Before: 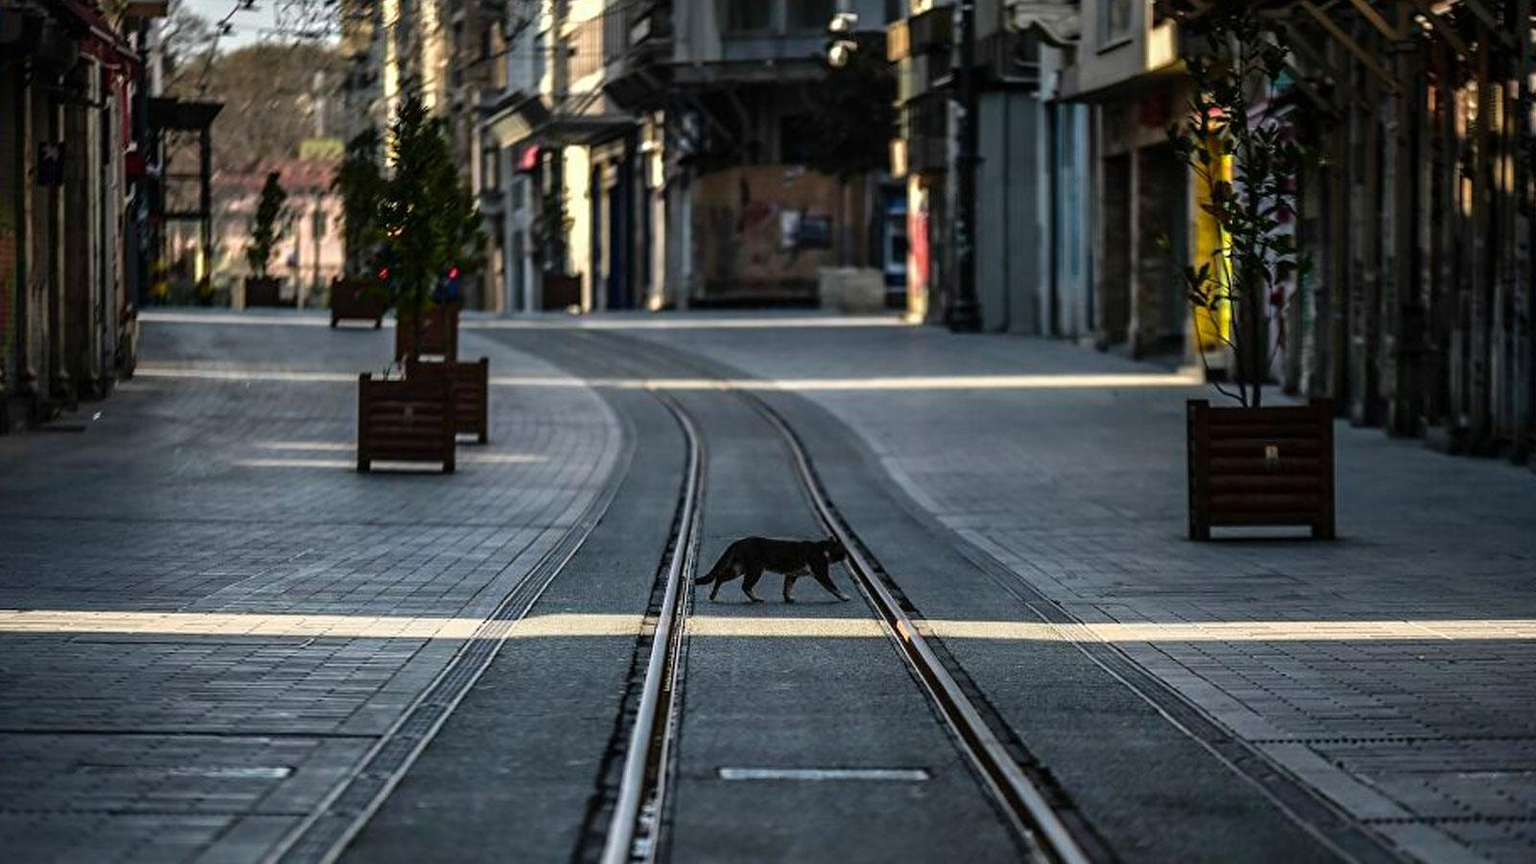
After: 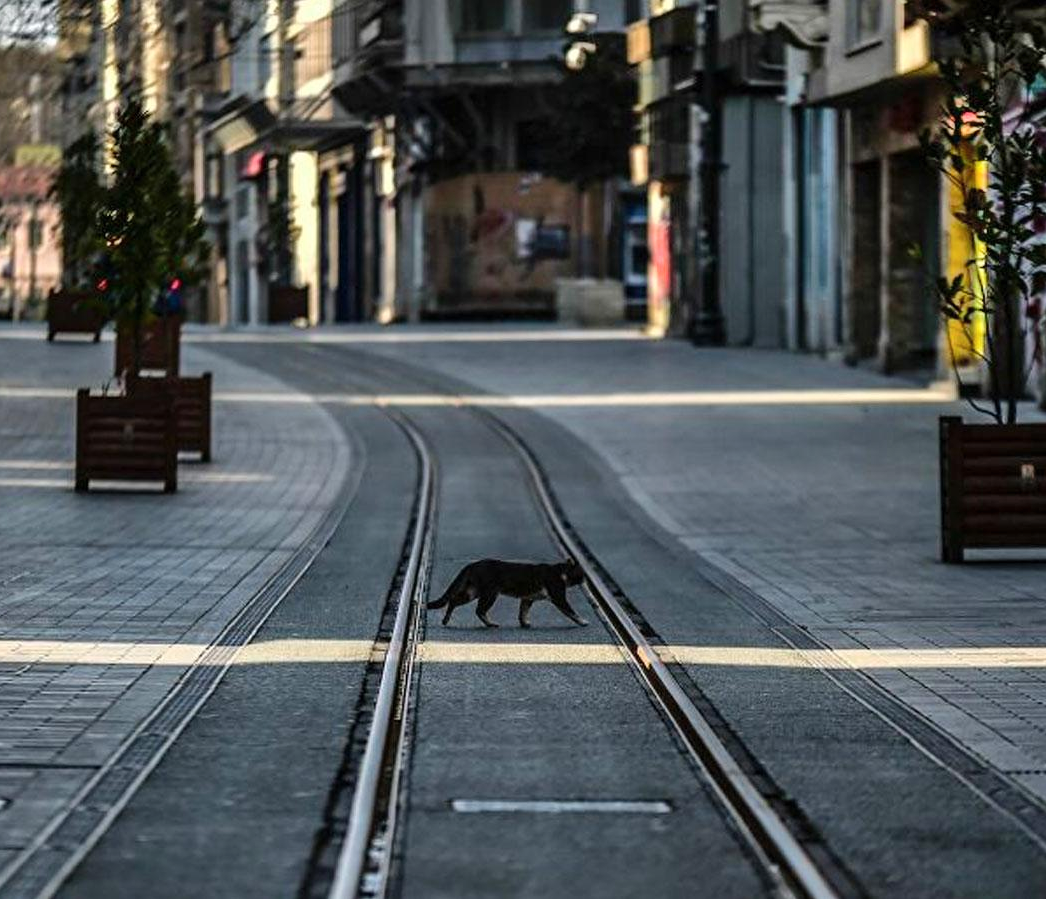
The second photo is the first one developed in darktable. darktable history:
shadows and highlights: low approximation 0.01, soften with gaussian
crop and rotate: left 18.62%, right 15.997%
